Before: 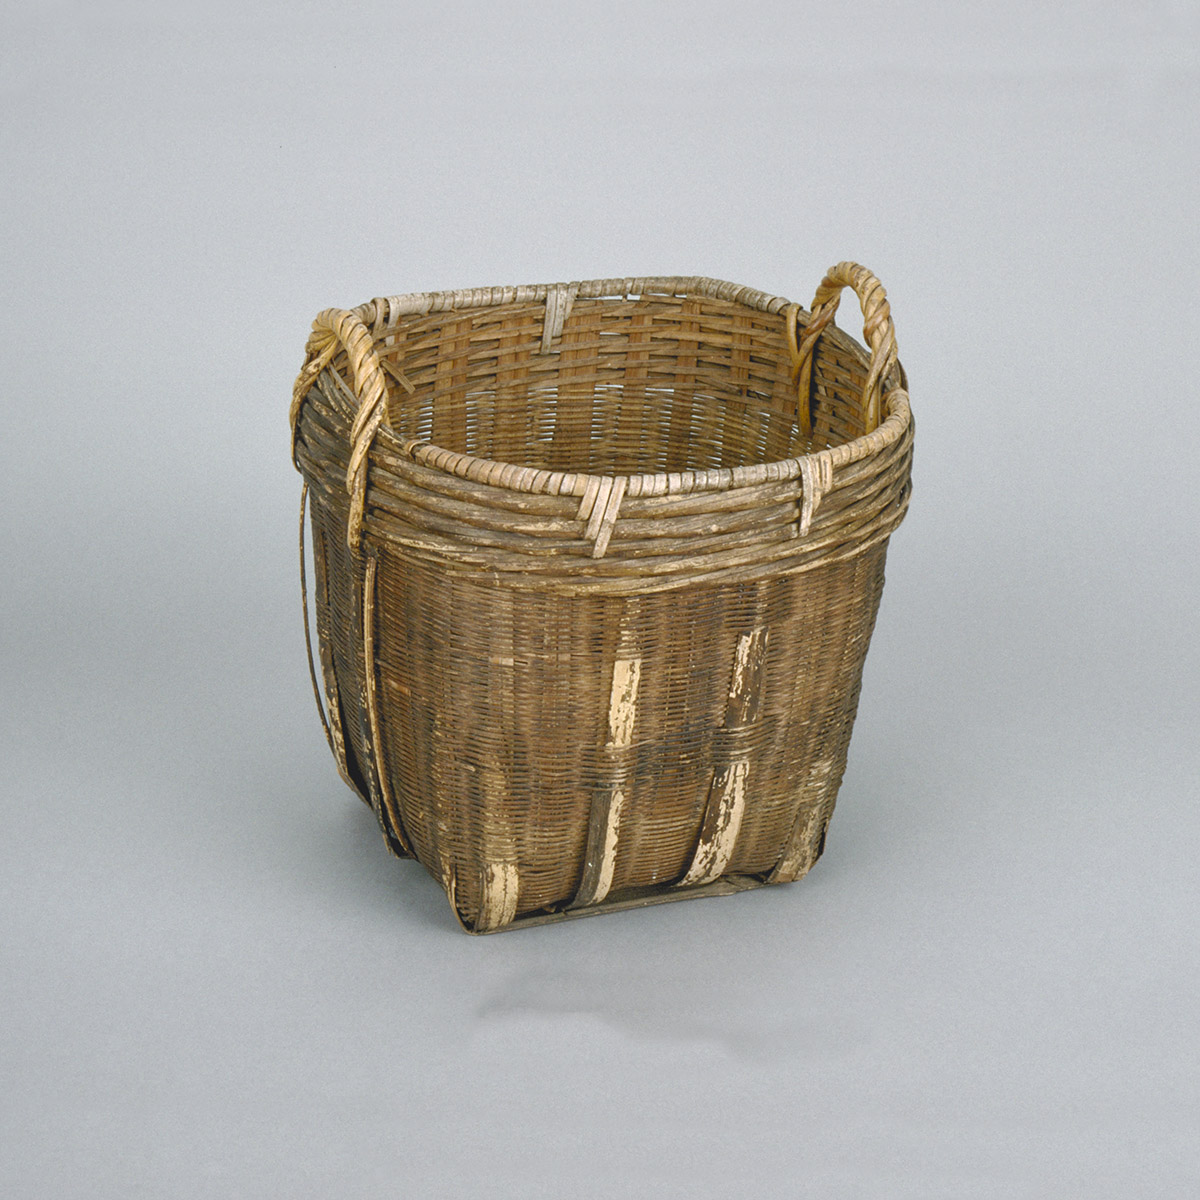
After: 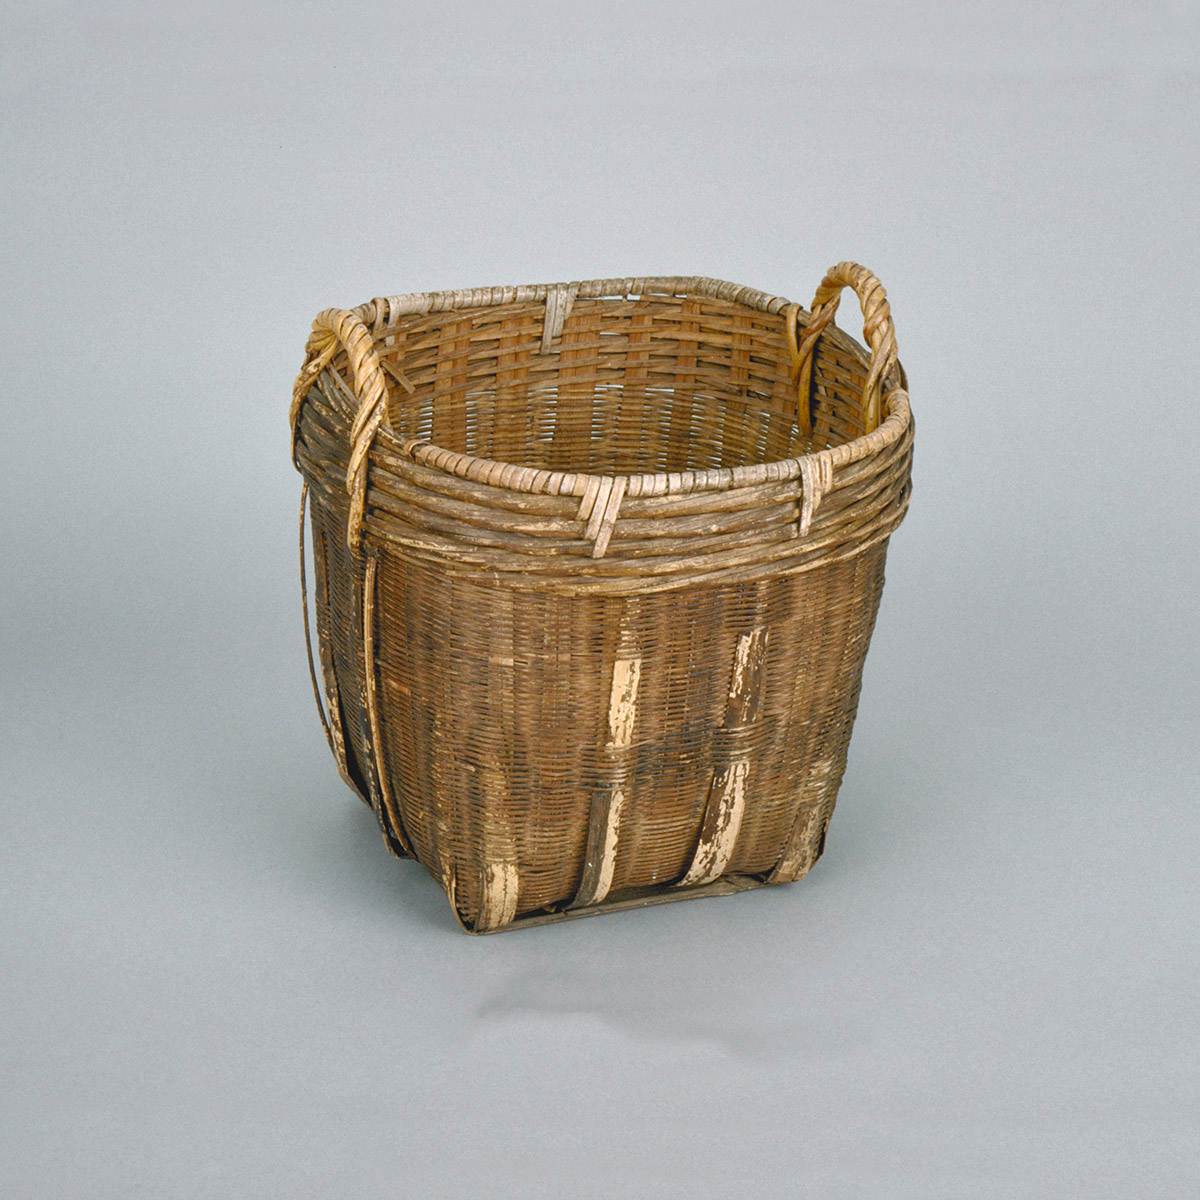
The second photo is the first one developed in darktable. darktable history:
shadows and highlights: radius 125.57, shadows 30.31, highlights -30.64, low approximation 0.01, soften with gaussian
tone equalizer: -8 EV -0.547 EV
